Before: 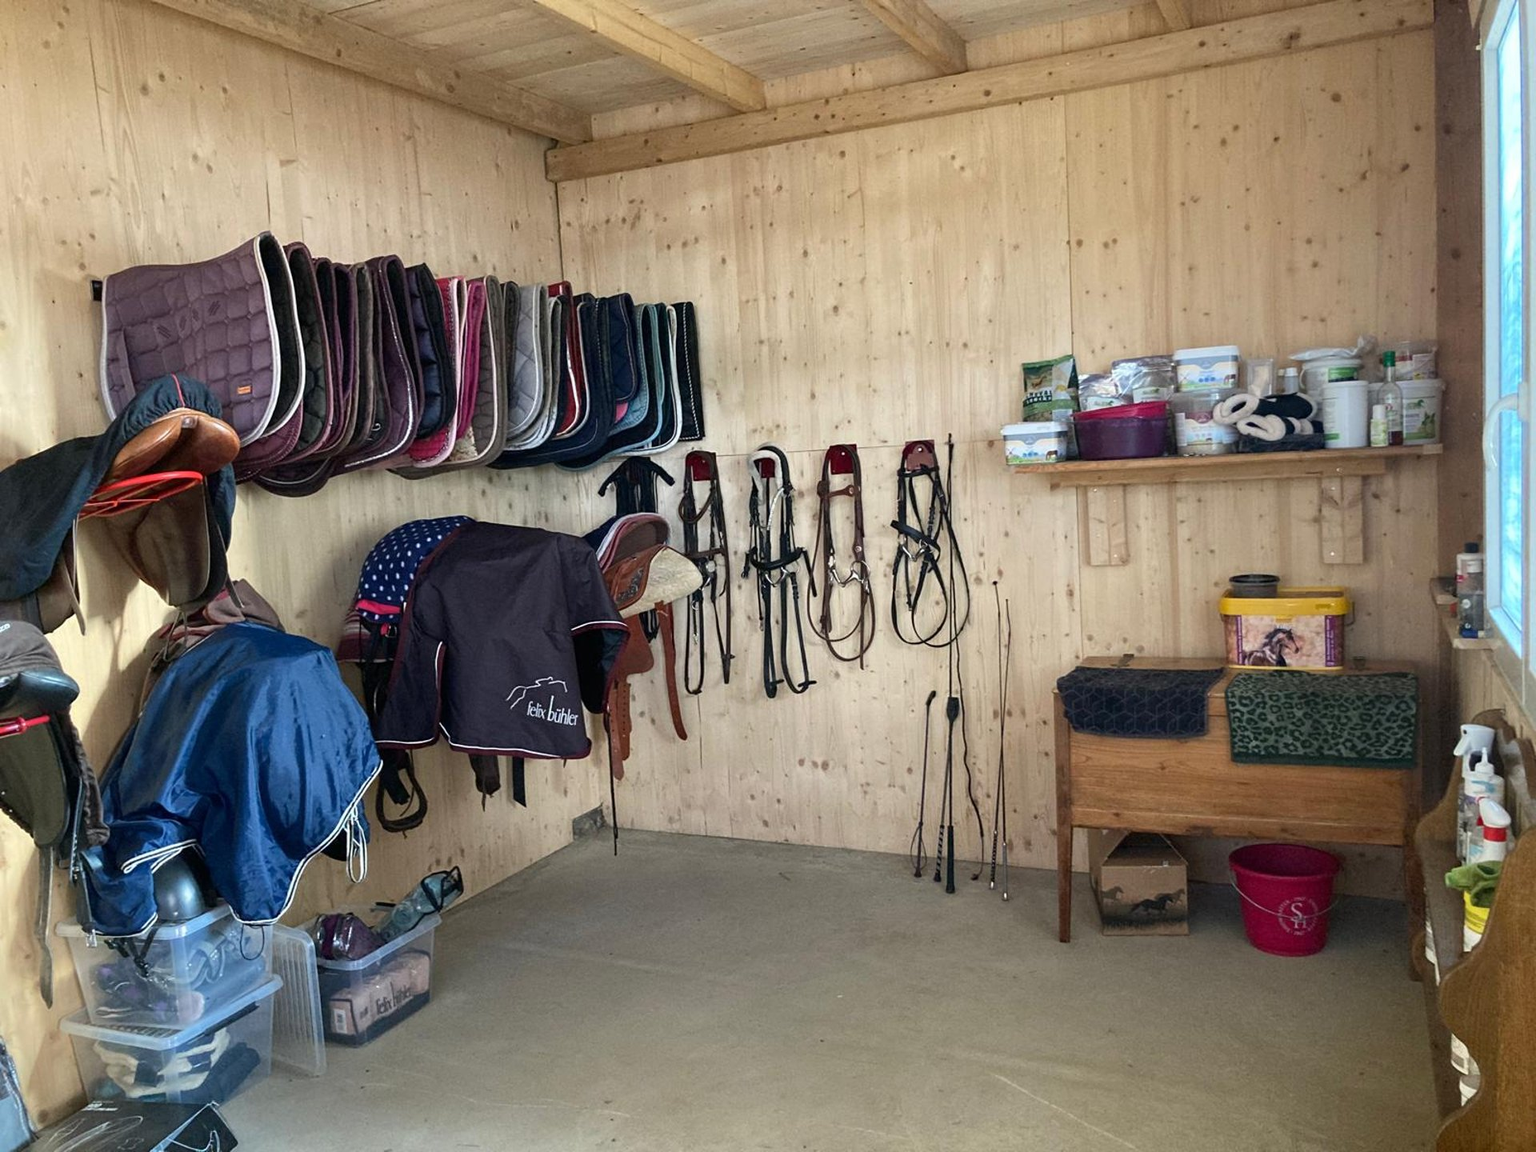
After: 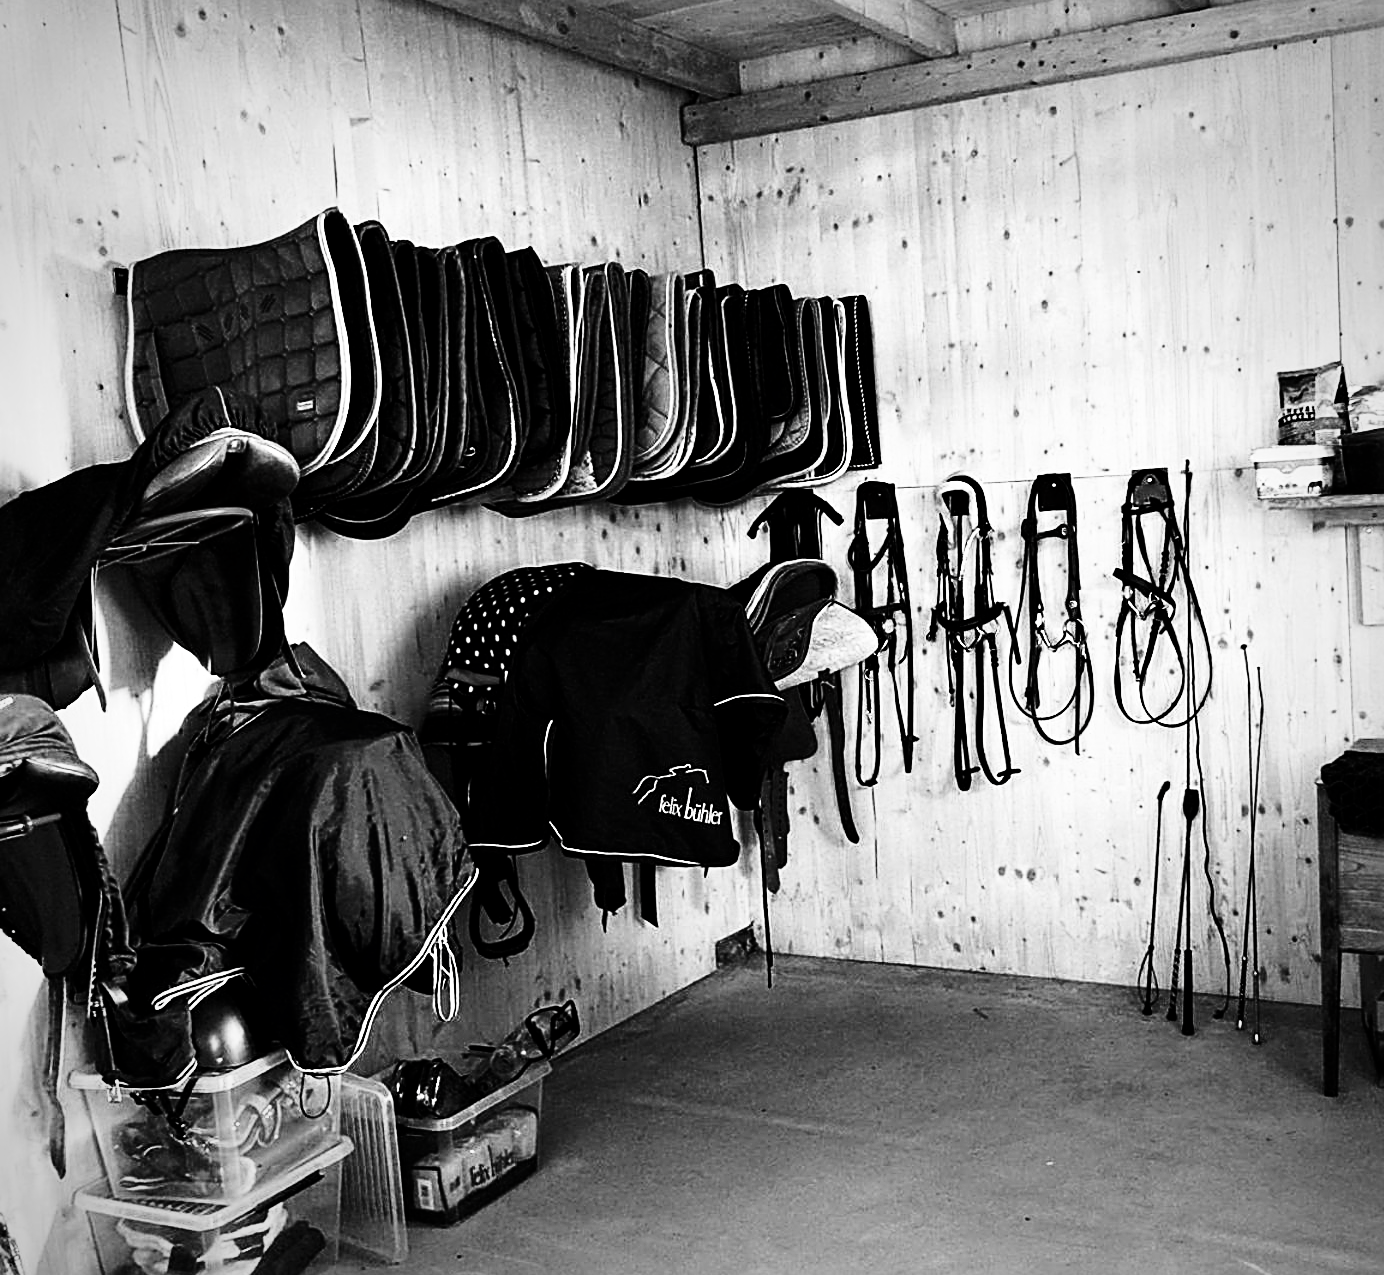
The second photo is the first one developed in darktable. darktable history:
sharpen: radius 2.759
crop: top 5.761%, right 27.877%, bottom 5.637%
base curve: curves: ch0 [(0, 0) (0.007, 0.004) (0.027, 0.03) (0.046, 0.07) (0.207, 0.54) (0.442, 0.872) (0.673, 0.972) (1, 1)], preserve colors none
exposure: black level correction 0.001, exposure 0.499 EV, compensate highlight preservation false
tone equalizer: -8 EV 0.269 EV, -7 EV 0.442 EV, -6 EV 0.436 EV, -5 EV 0.218 EV, -3 EV -0.253 EV, -2 EV -0.442 EV, -1 EV -0.396 EV, +0 EV -0.241 EV
contrast brightness saturation: contrast 0.017, brightness -0.995, saturation -0.996
vignetting: brightness -0.41, saturation -0.306, automatic ratio true
